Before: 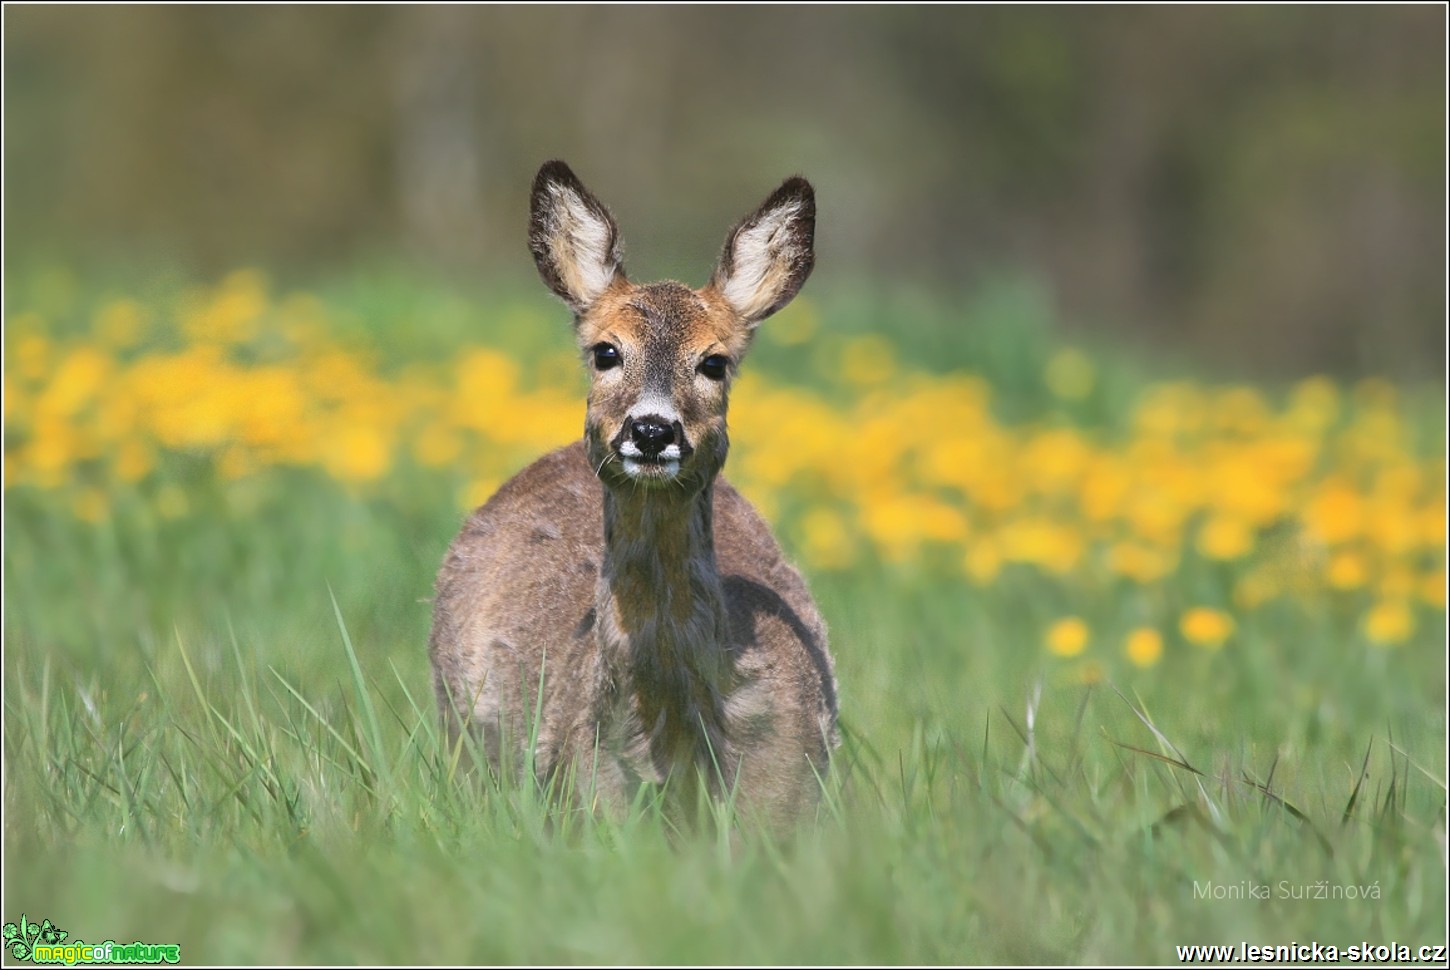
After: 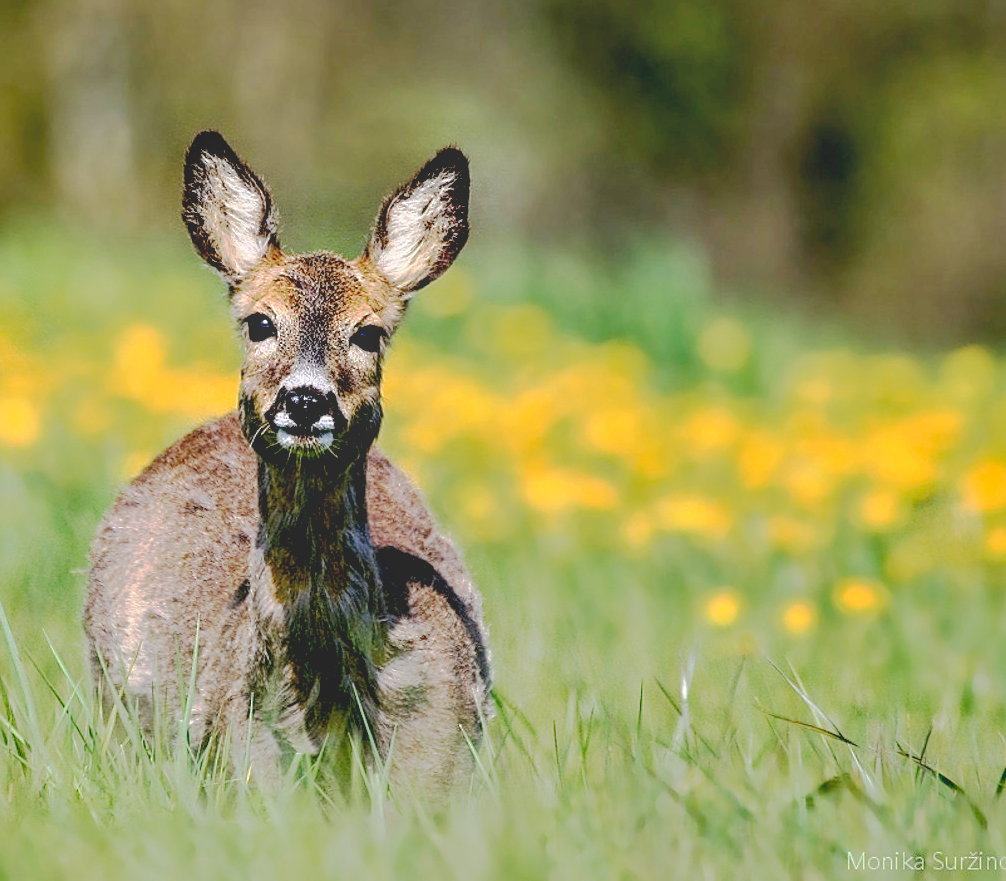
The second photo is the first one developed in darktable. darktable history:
crop and rotate: left 23.921%, top 3.004%, right 6.637%, bottom 6.133%
sharpen: on, module defaults
velvia: strength 14.95%
base curve: curves: ch0 [(0.065, 0.026) (0.236, 0.358) (0.53, 0.546) (0.777, 0.841) (0.924, 0.992)], preserve colors none
local contrast: on, module defaults
